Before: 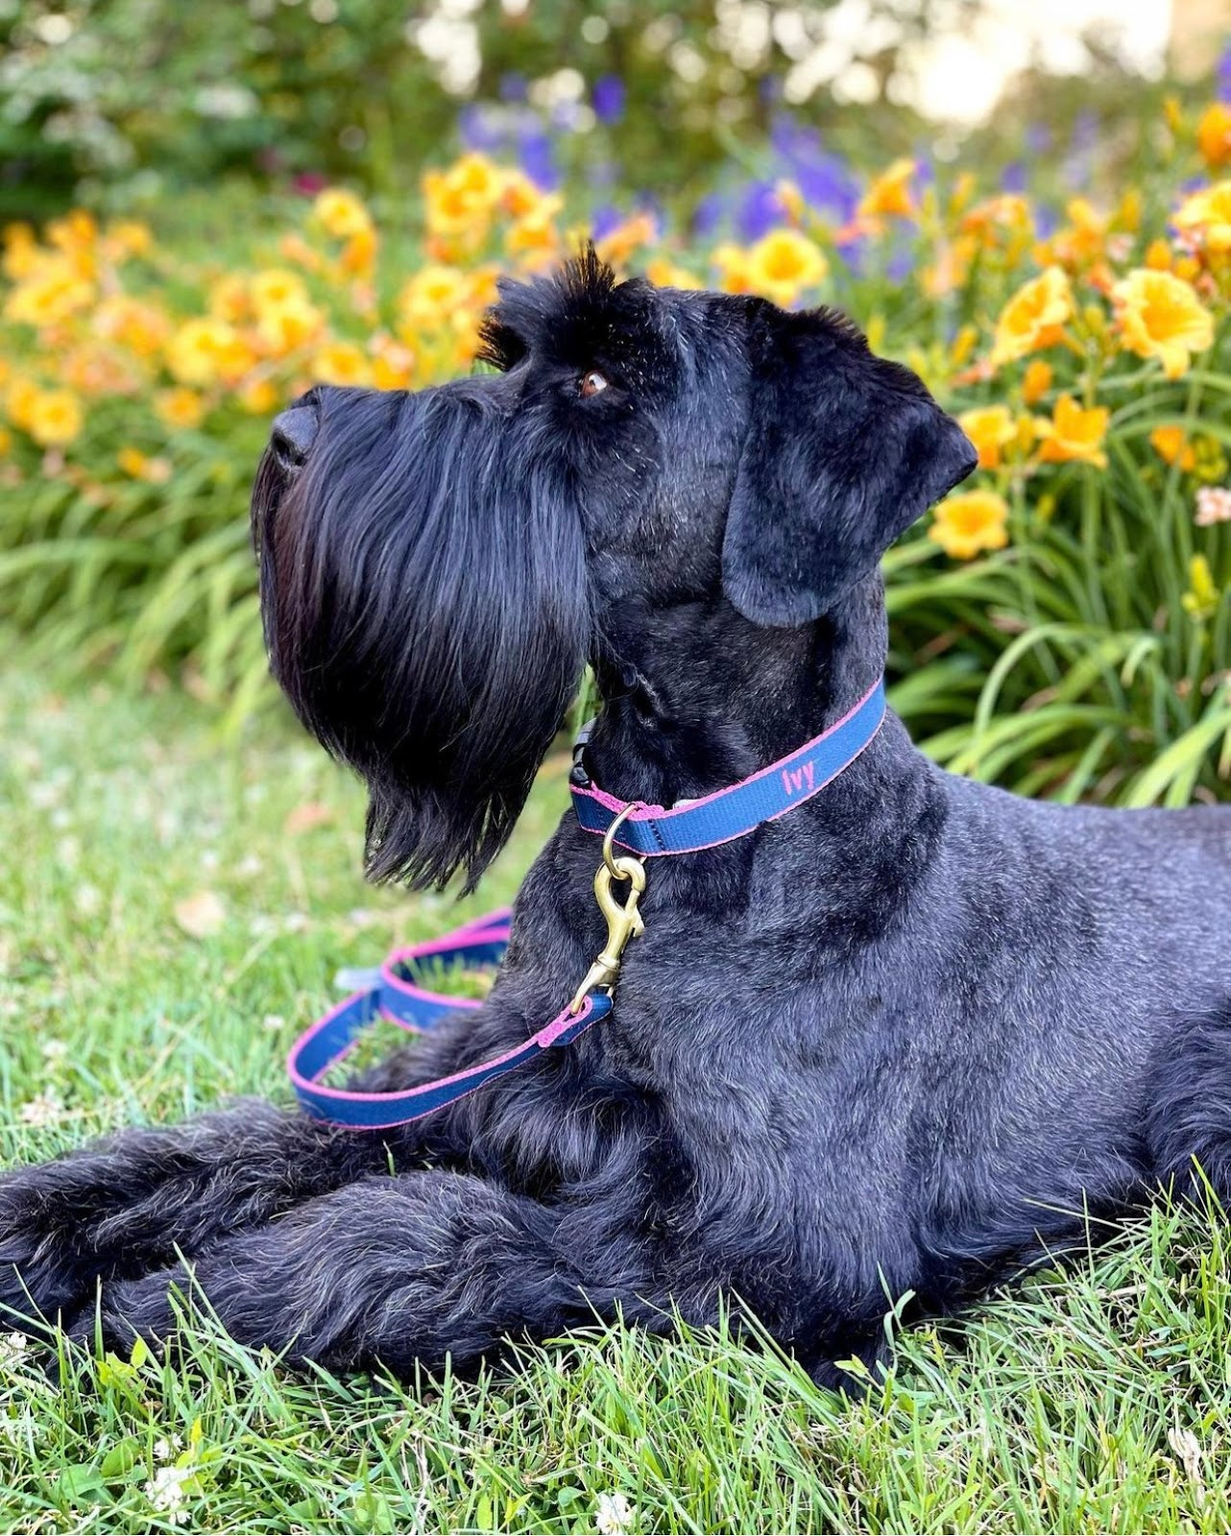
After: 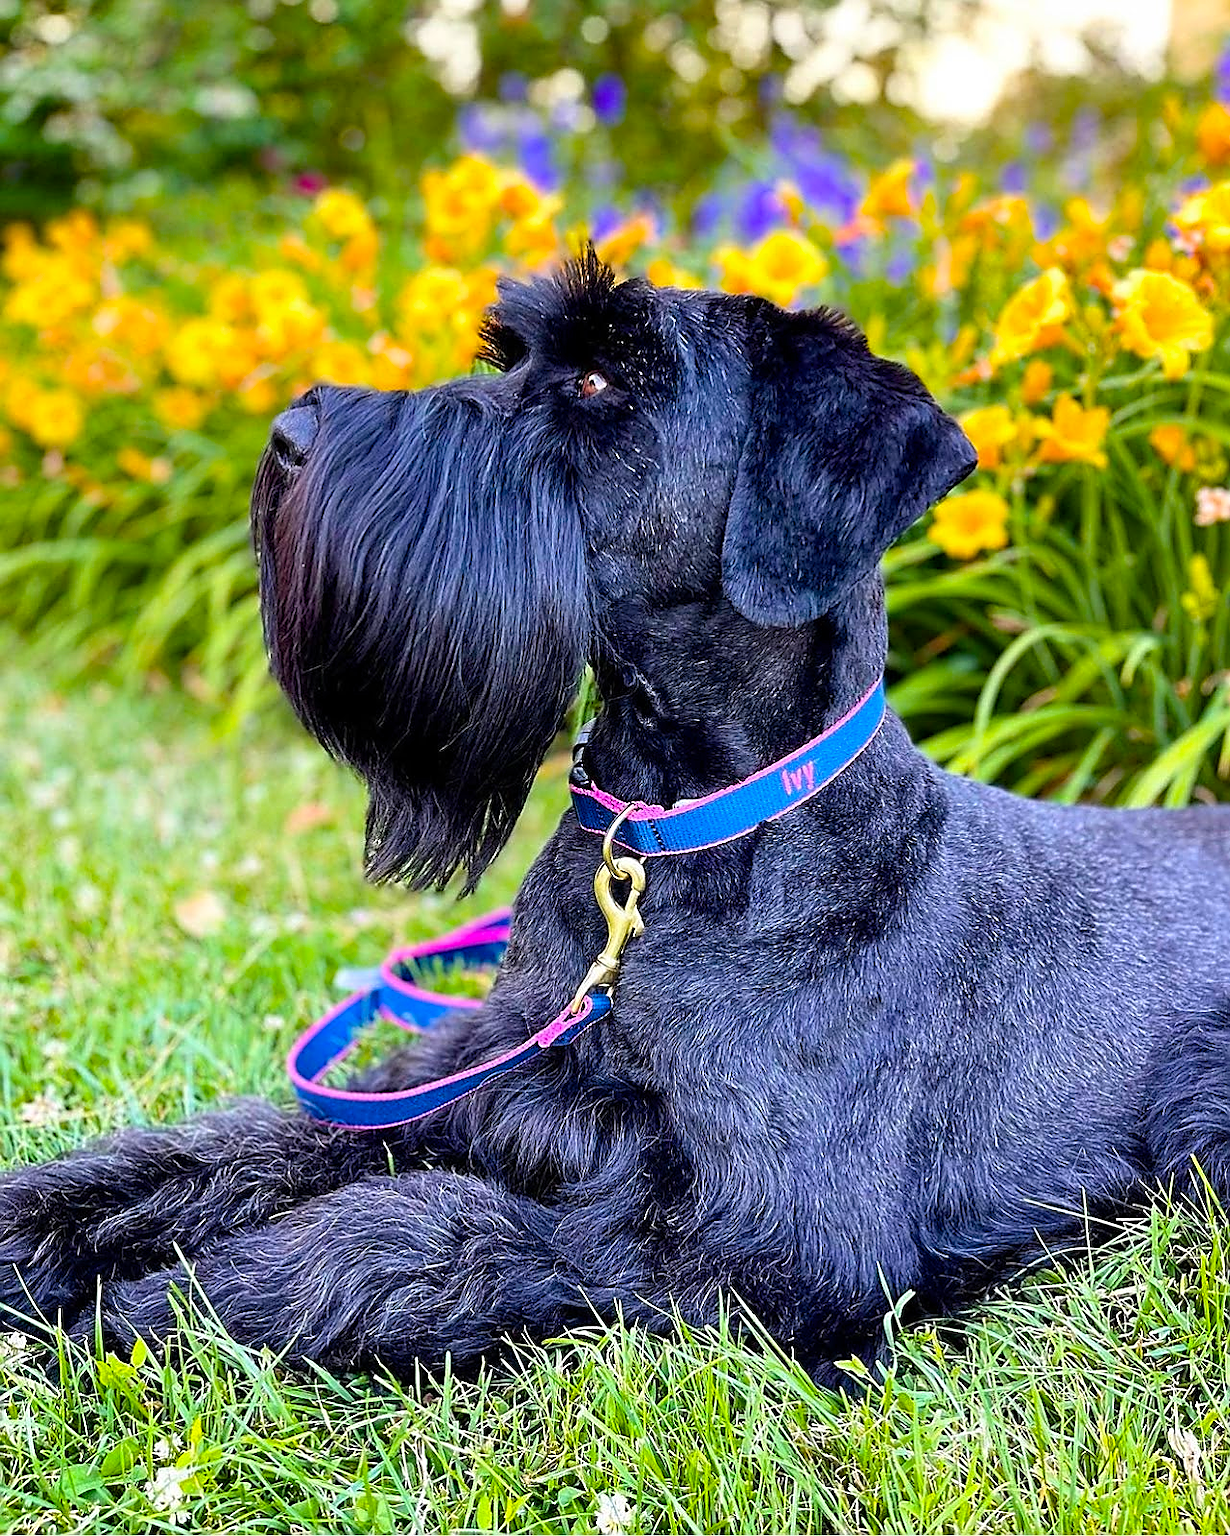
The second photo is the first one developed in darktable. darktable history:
sharpen: radius 1.4, amount 1.25, threshold 0.7
color balance rgb: linear chroma grading › global chroma 15%, perceptual saturation grading › global saturation 30%
